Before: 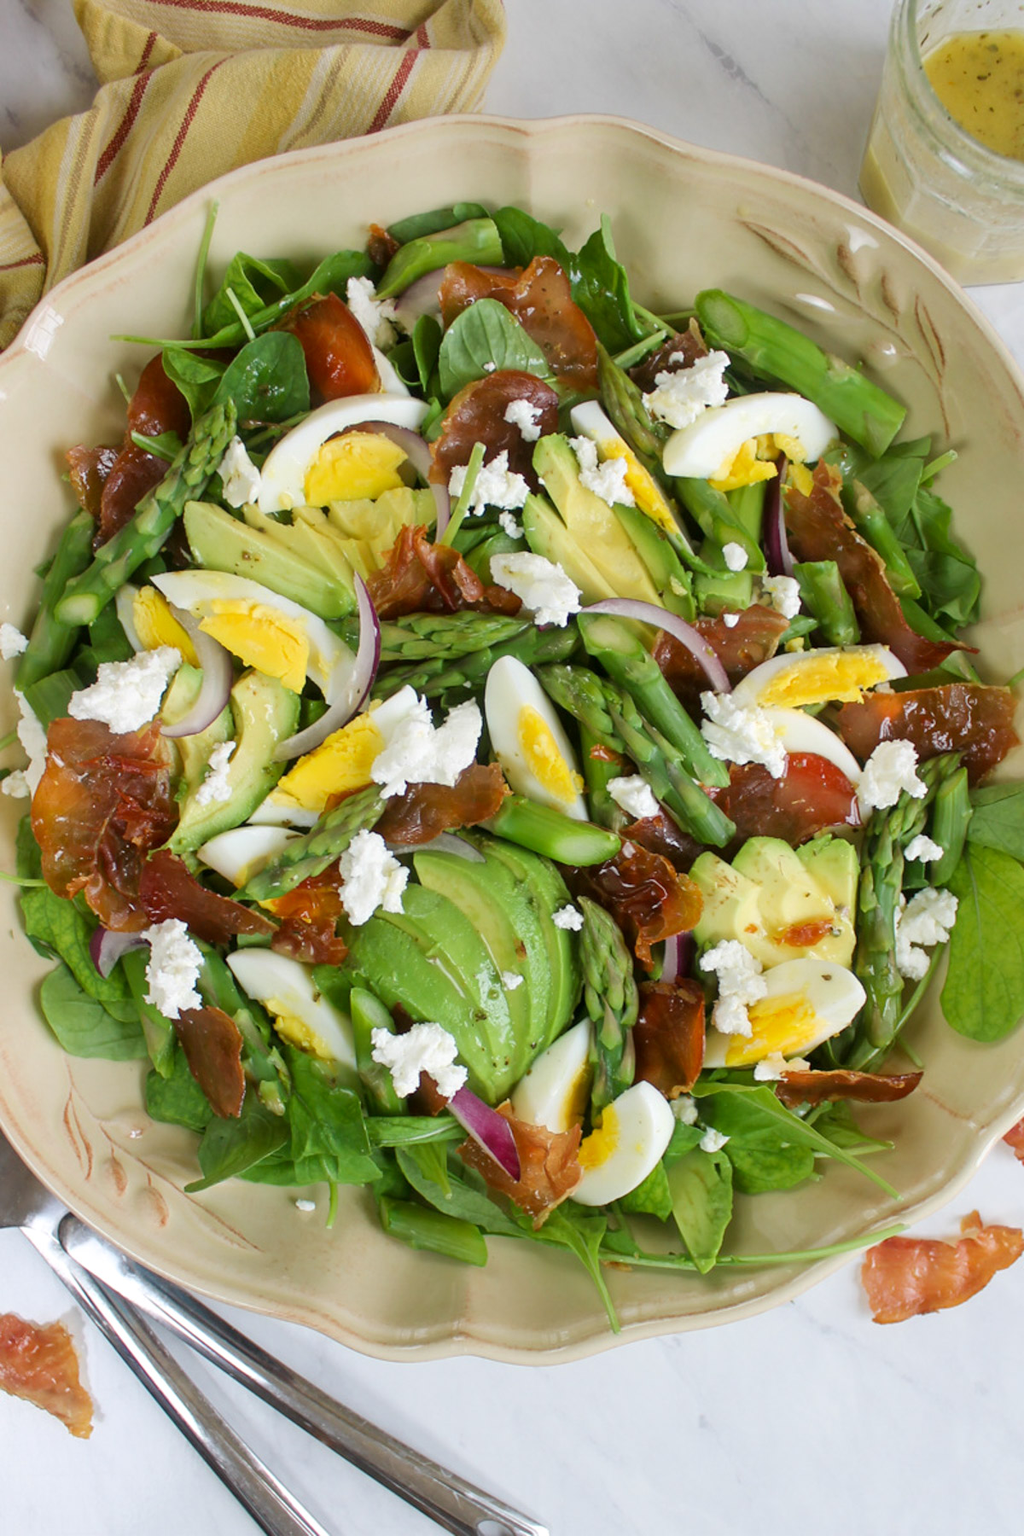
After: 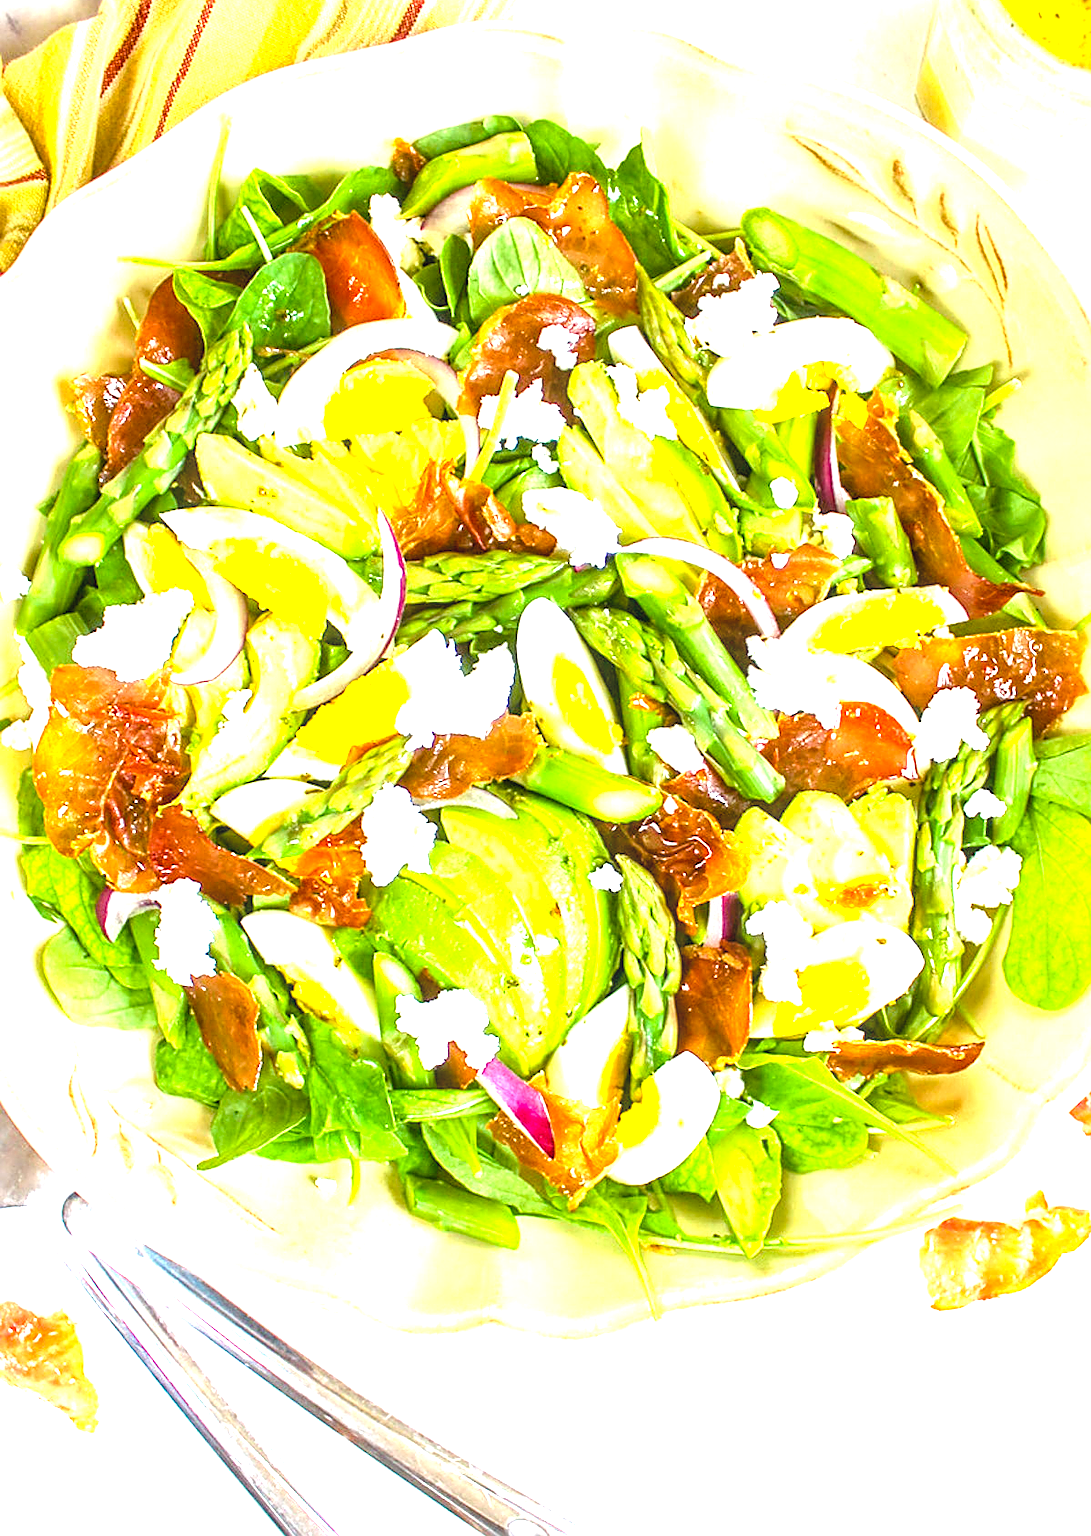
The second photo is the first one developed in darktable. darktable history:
sharpen: on, module defaults
color balance rgb: linear chroma grading › shadows 31.926%, linear chroma grading › global chroma -2.653%, linear chroma grading › mid-tones 4.432%, perceptual saturation grading › global saturation 30.245%
local contrast: on, module defaults
exposure: black level correction 0, exposure 2.151 EV, compensate highlight preservation false
contrast equalizer: y [[0.502, 0.505, 0.512, 0.529, 0.564, 0.588], [0.5 ×6], [0.502, 0.505, 0.512, 0.529, 0.564, 0.588], [0, 0.001, 0.001, 0.004, 0.008, 0.011], [0, 0.001, 0.001, 0.004, 0.008, 0.011]]
crop and rotate: top 6.19%
